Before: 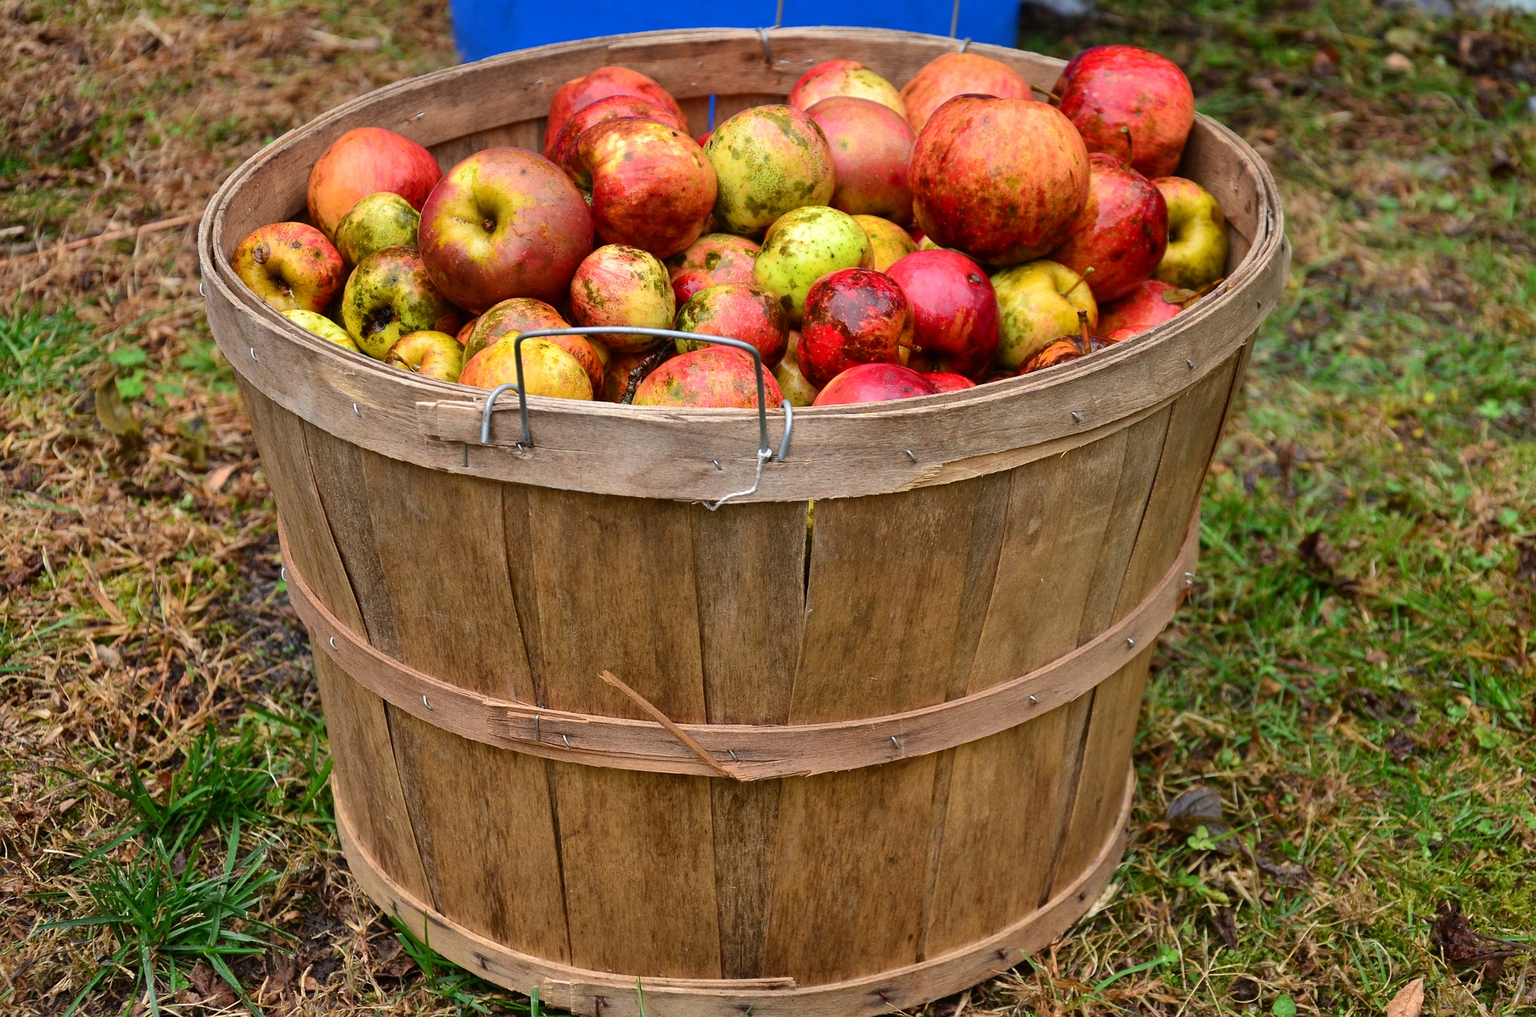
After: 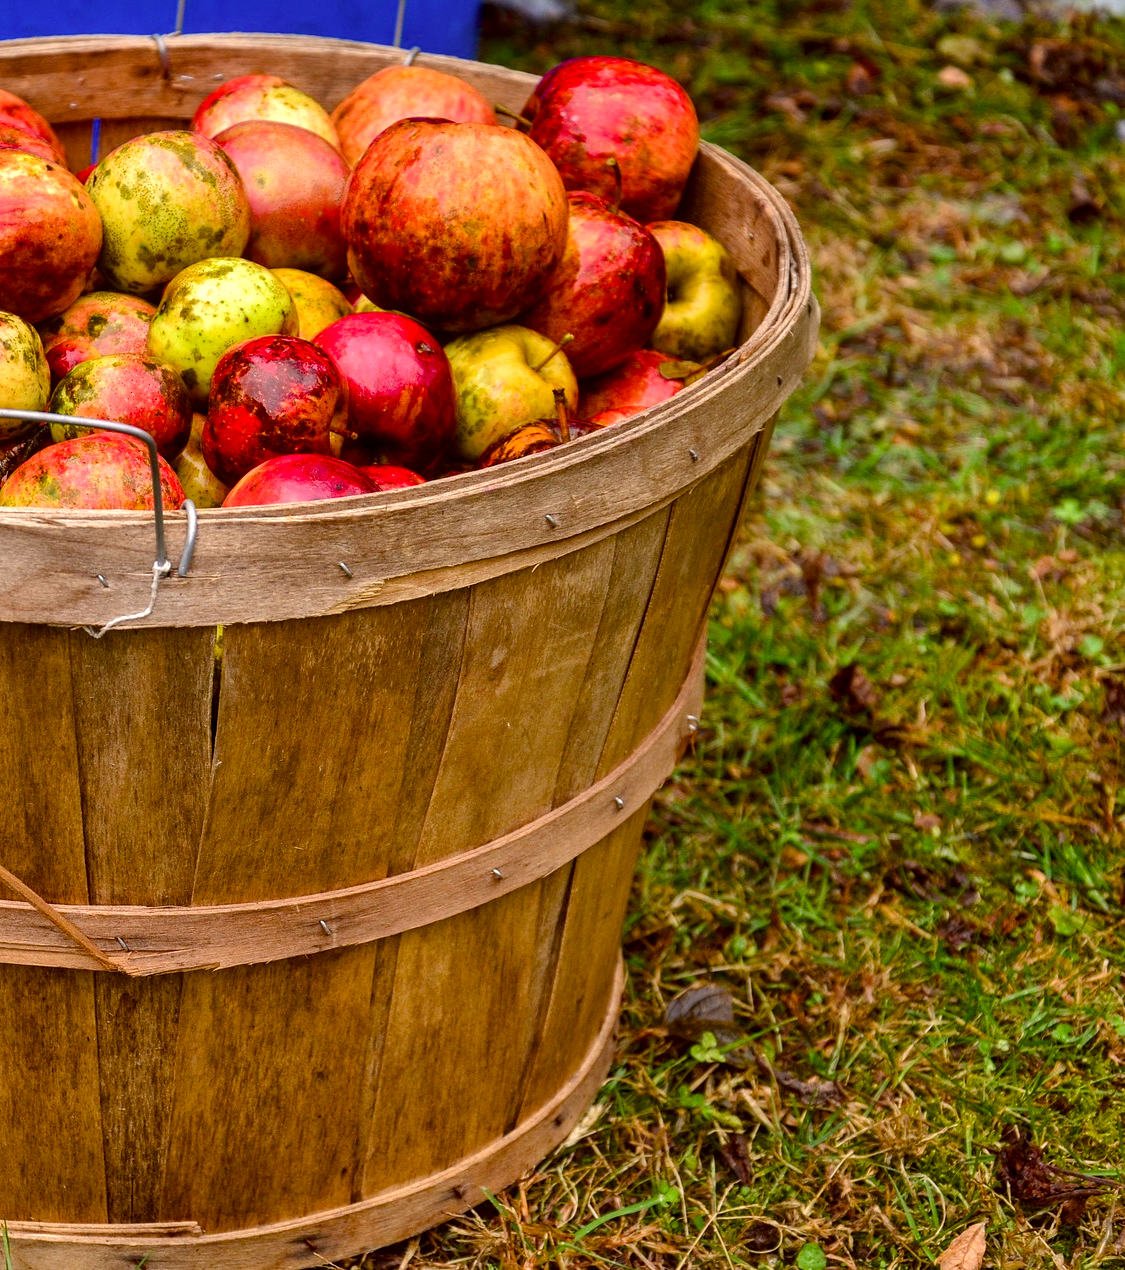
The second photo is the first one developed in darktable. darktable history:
local contrast: detail 130%
color balance rgb: perceptual saturation grading › global saturation 35%, perceptual saturation grading › highlights -25%, perceptual saturation grading › shadows 50%
crop: left 41.402%
color correction: highlights a* 6.27, highlights b* 8.19, shadows a* 5.94, shadows b* 7.23, saturation 0.9
